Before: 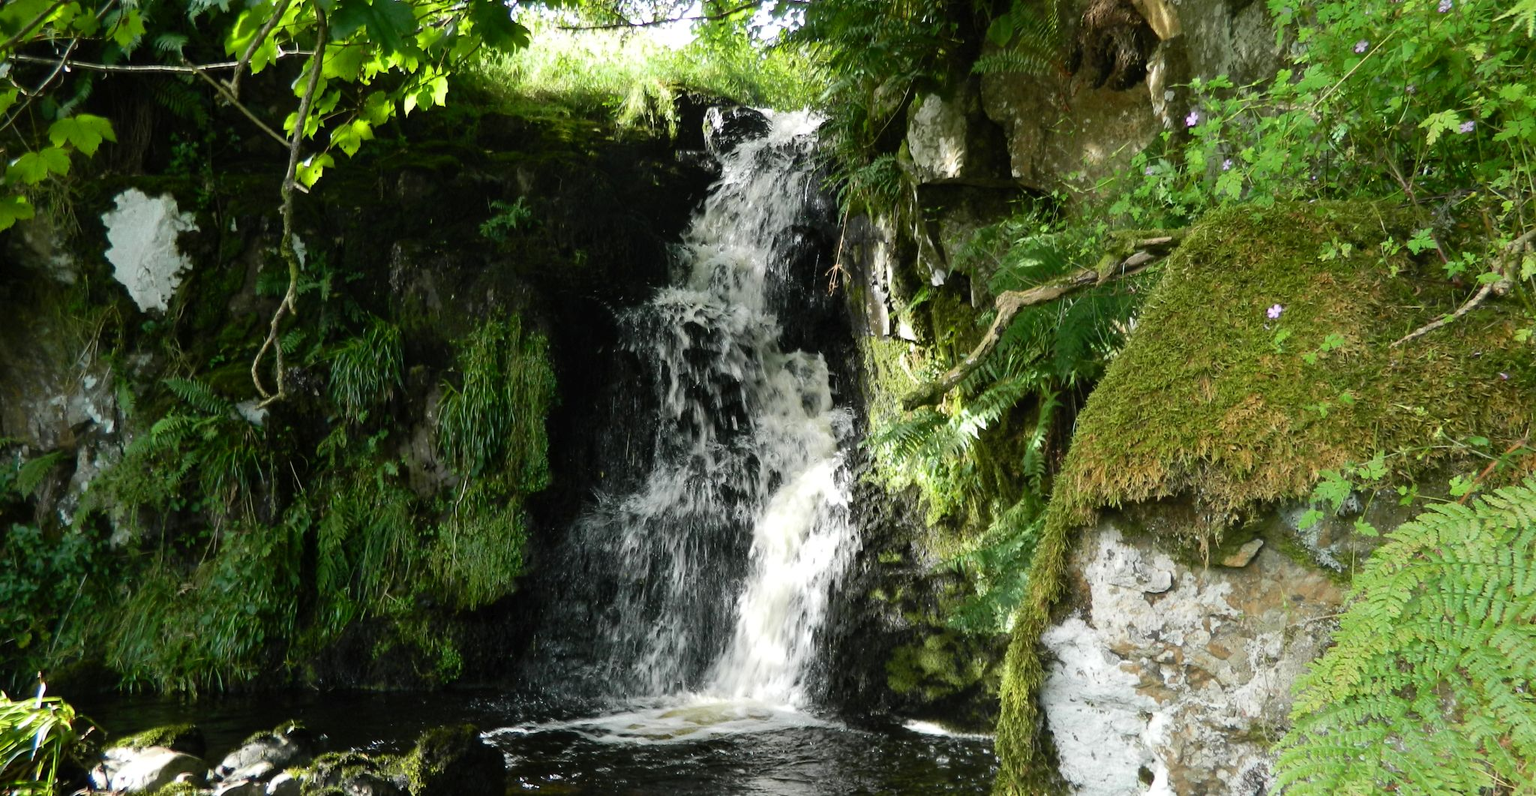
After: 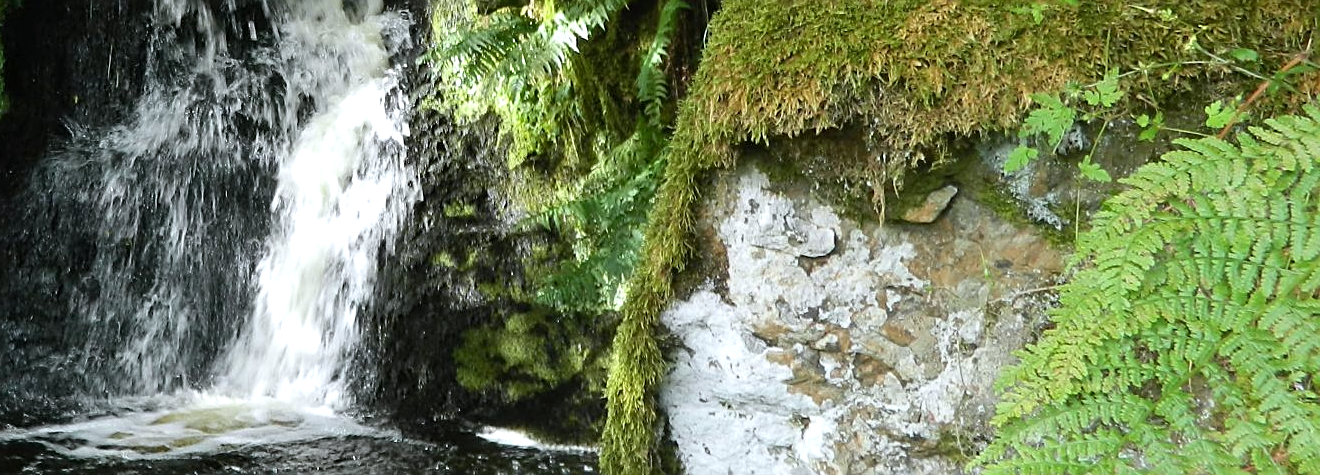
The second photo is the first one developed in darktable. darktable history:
white balance: red 0.974, blue 1.044
crop and rotate: left 35.509%, top 50.238%, bottom 4.934%
sharpen: on, module defaults
exposure: exposure 0.127 EV, compensate highlight preservation false
